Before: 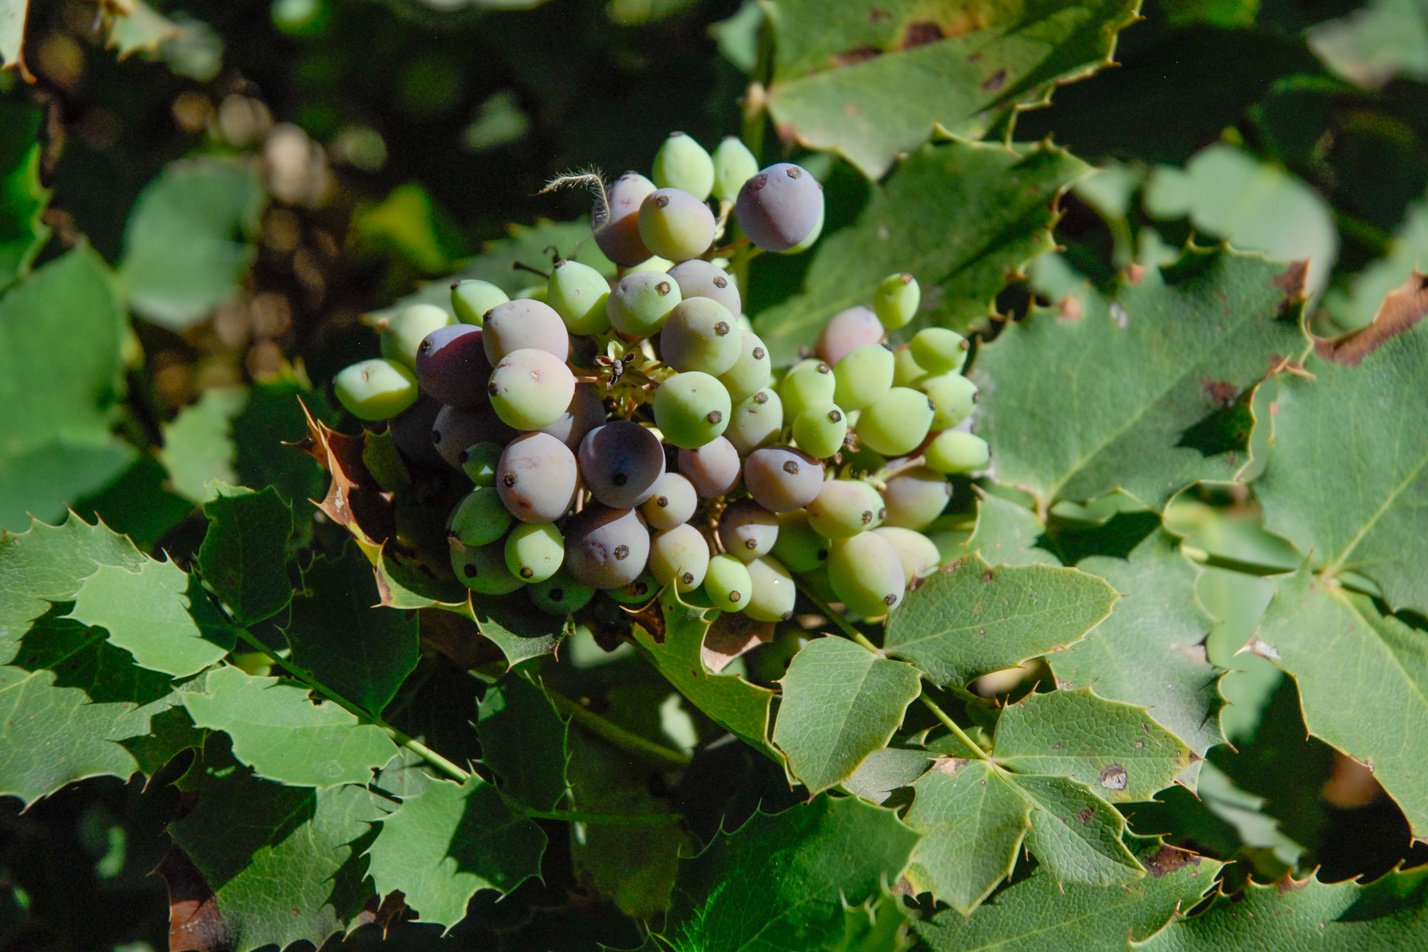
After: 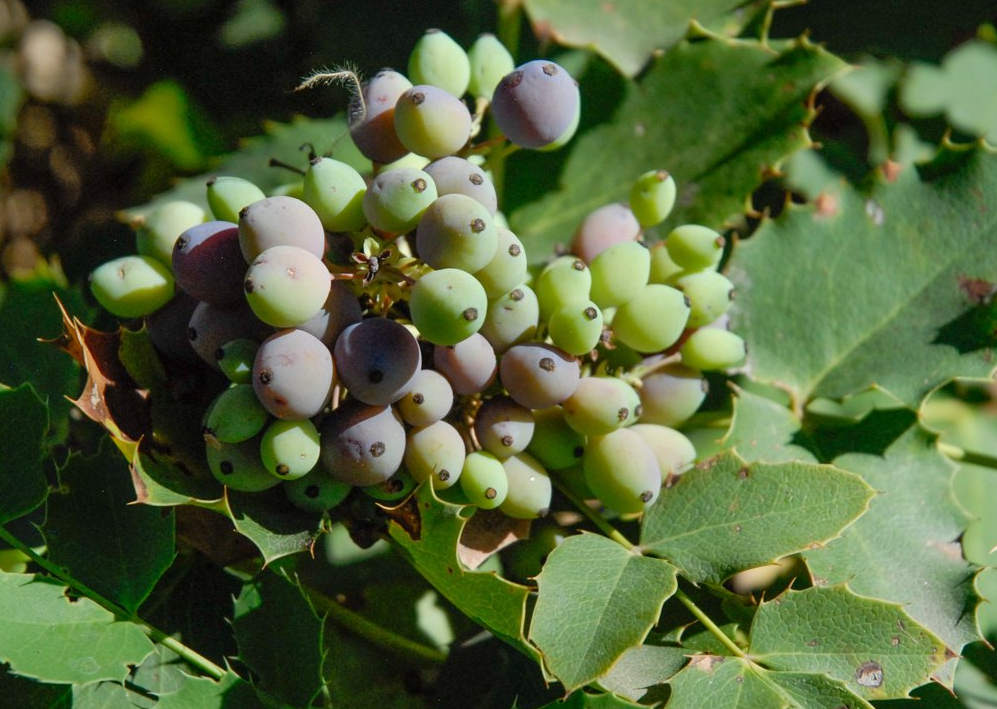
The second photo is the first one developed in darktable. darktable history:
crop and rotate: left 17.146%, top 10.904%, right 12.979%, bottom 14.526%
